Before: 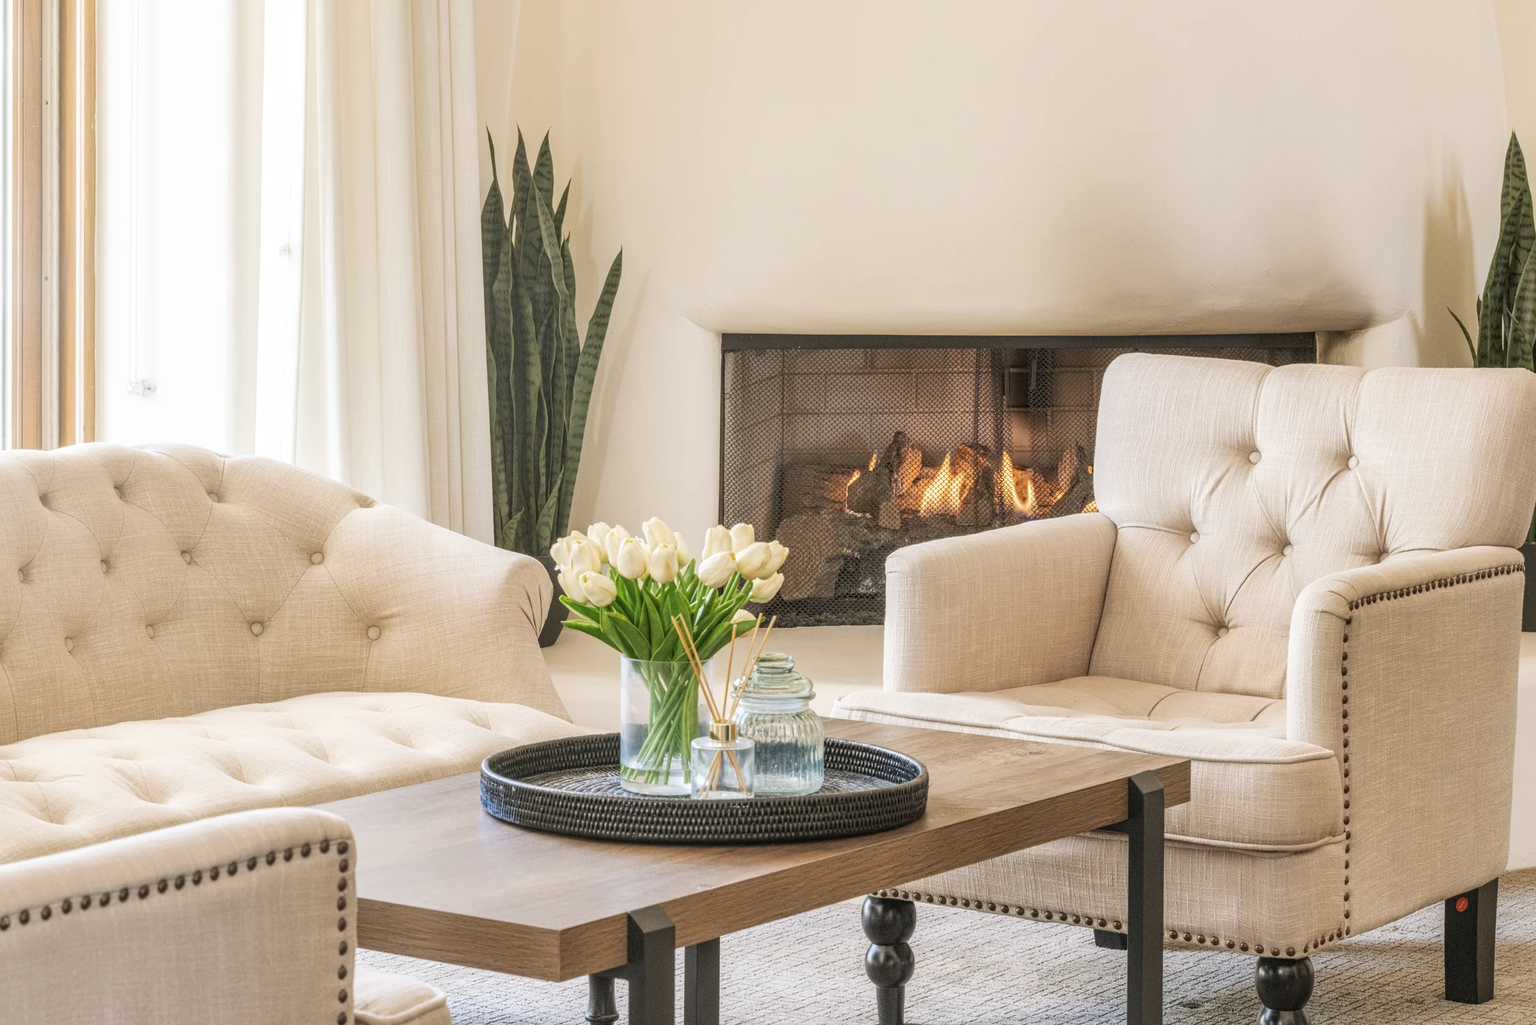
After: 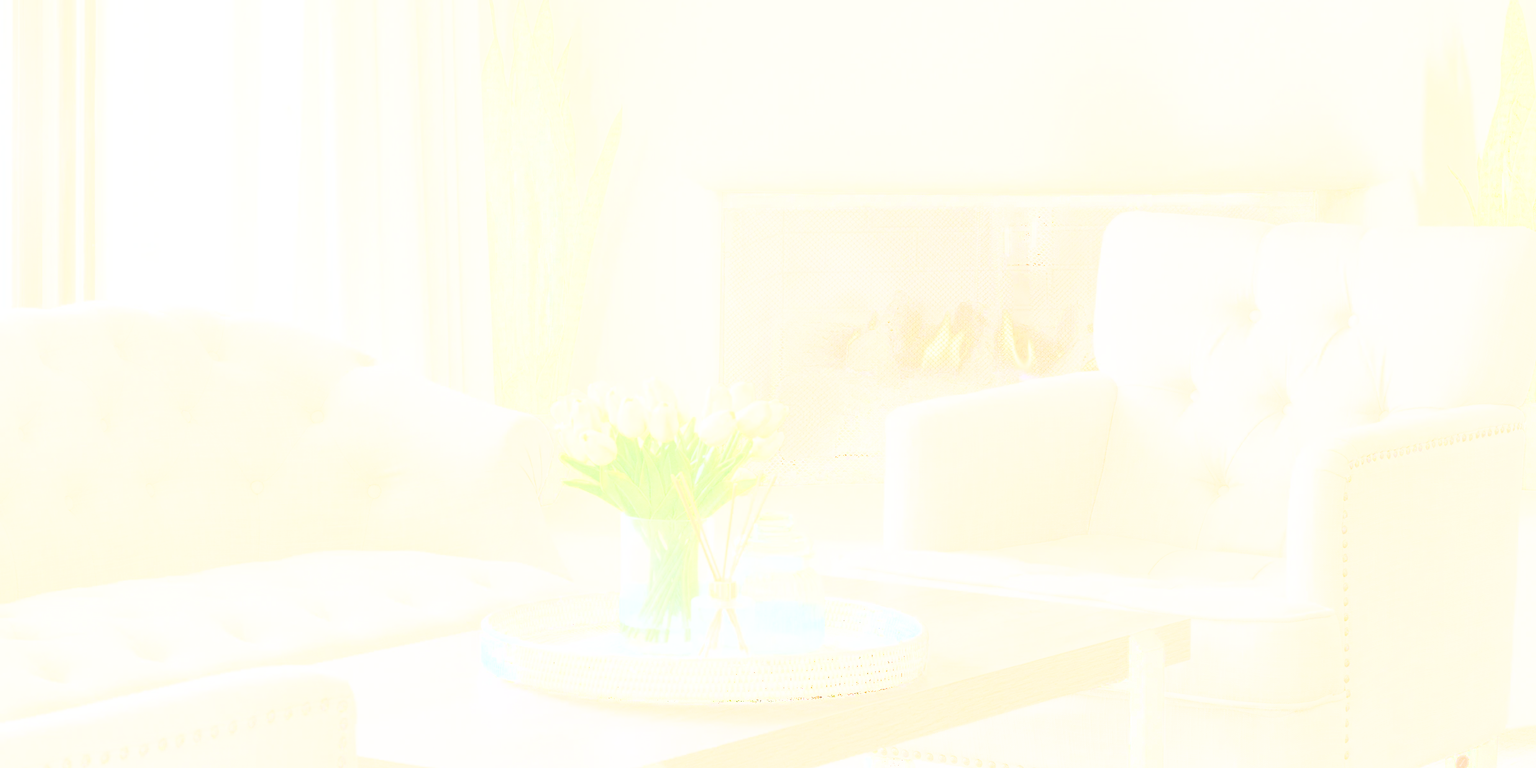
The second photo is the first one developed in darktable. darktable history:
local contrast: highlights 0%, shadows 0%, detail 133%
crop: top 13.819%, bottom 11.169%
exposure: exposure 8 EV, compensate highlight preservation false
shadows and highlights: on, module defaults
